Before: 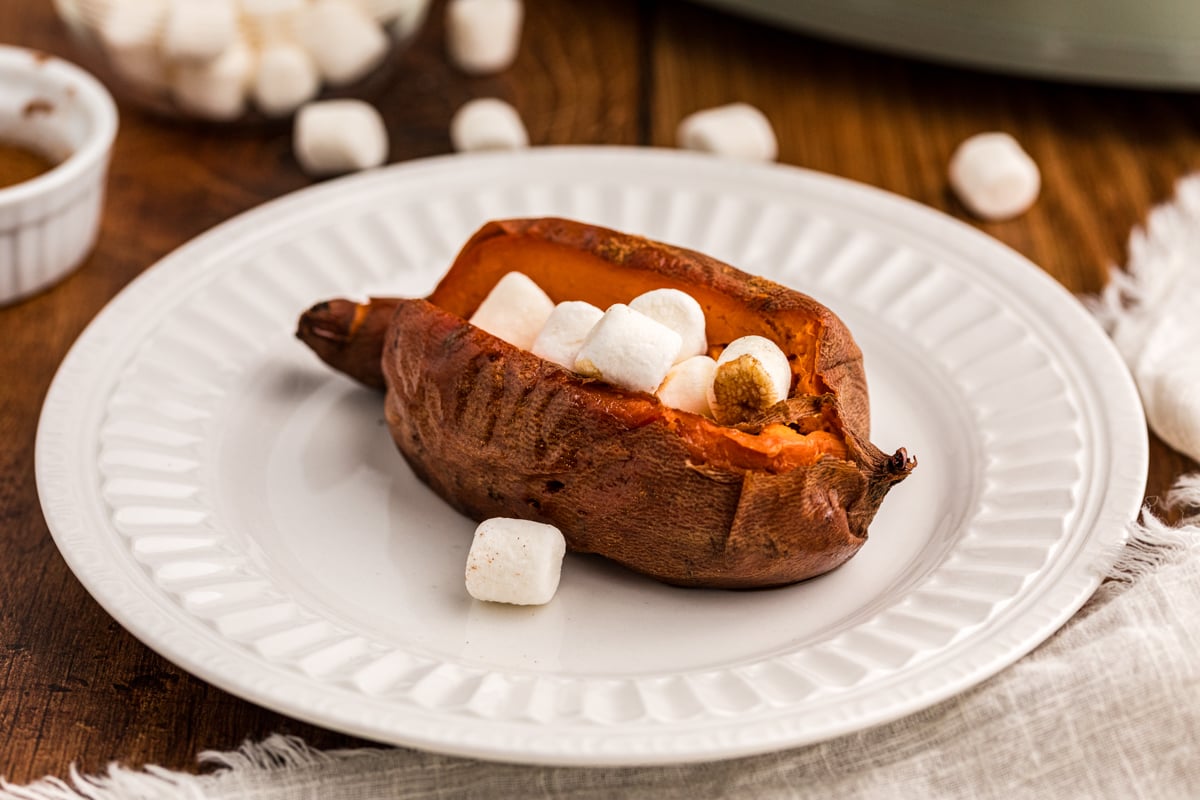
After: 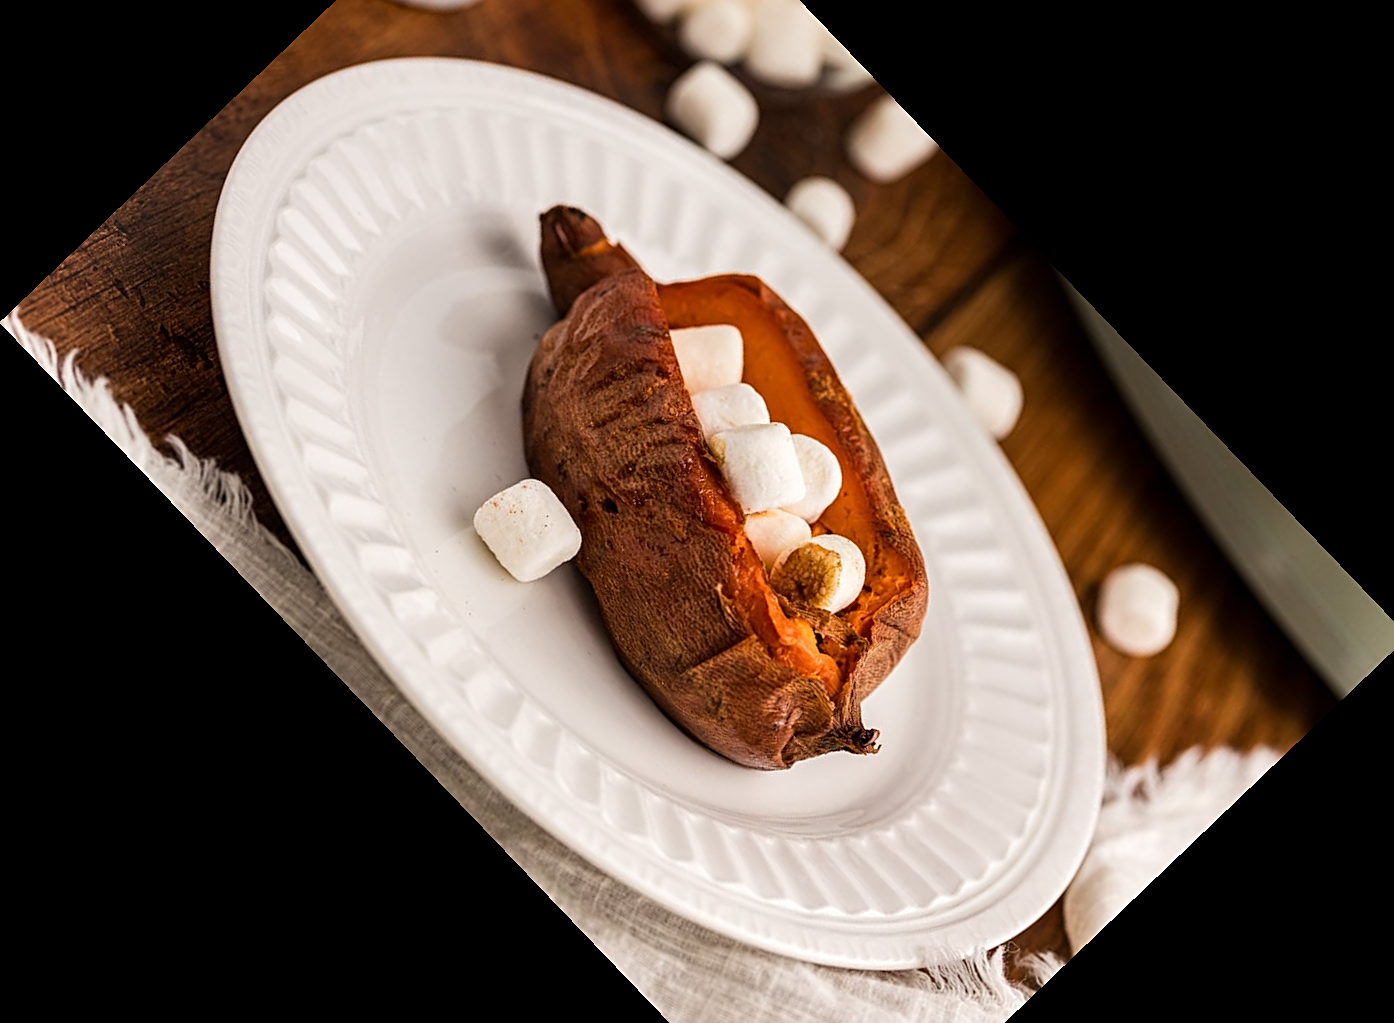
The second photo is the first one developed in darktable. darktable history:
sharpen: on, module defaults
crop and rotate: angle -46.26°, top 16.234%, right 0.912%, bottom 11.704%
